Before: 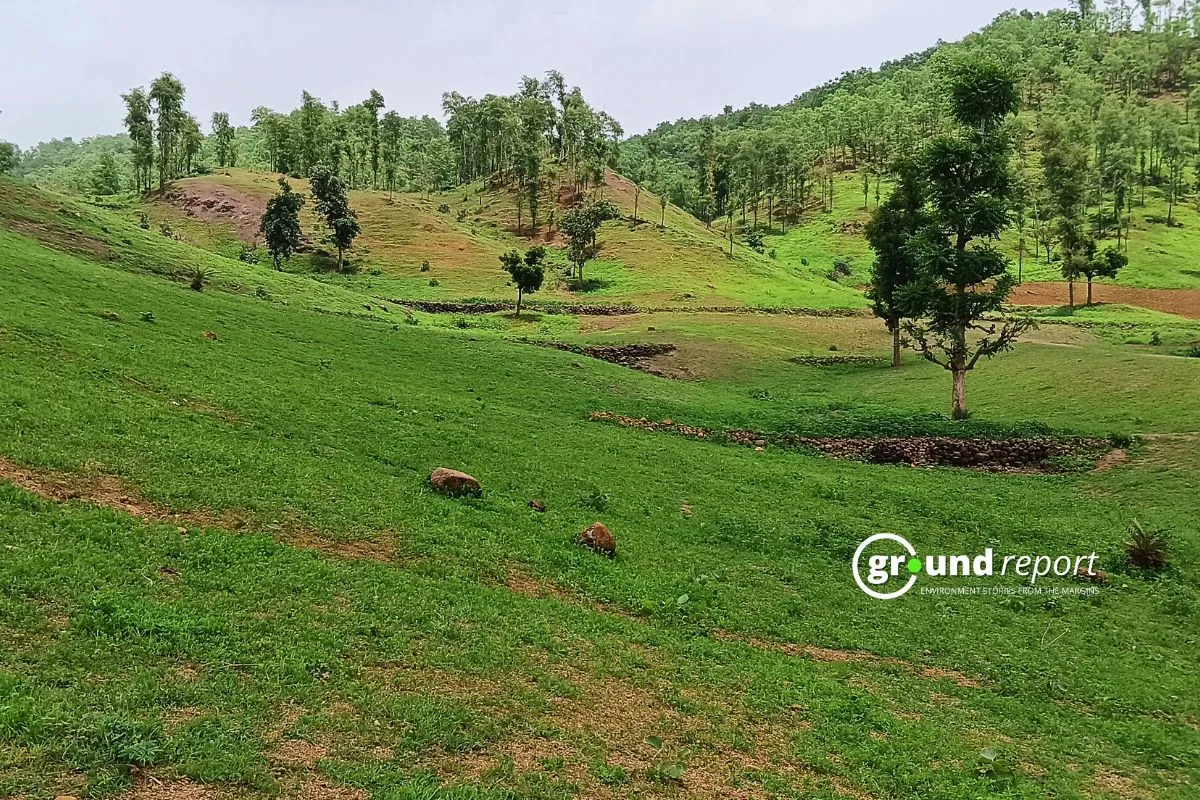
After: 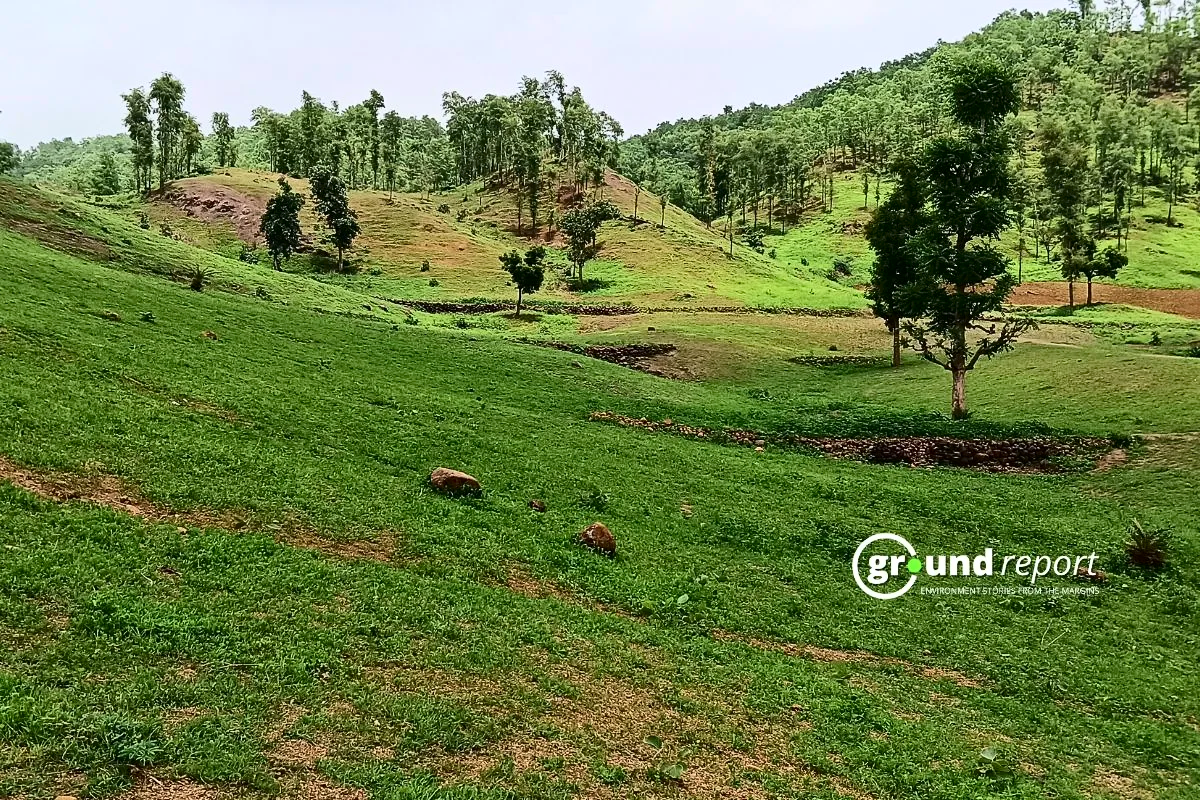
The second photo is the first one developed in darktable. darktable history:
haze removal: strength 0.29, distance 0.25, compatibility mode true, adaptive false
contrast brightness saturation: contrast 0.28
